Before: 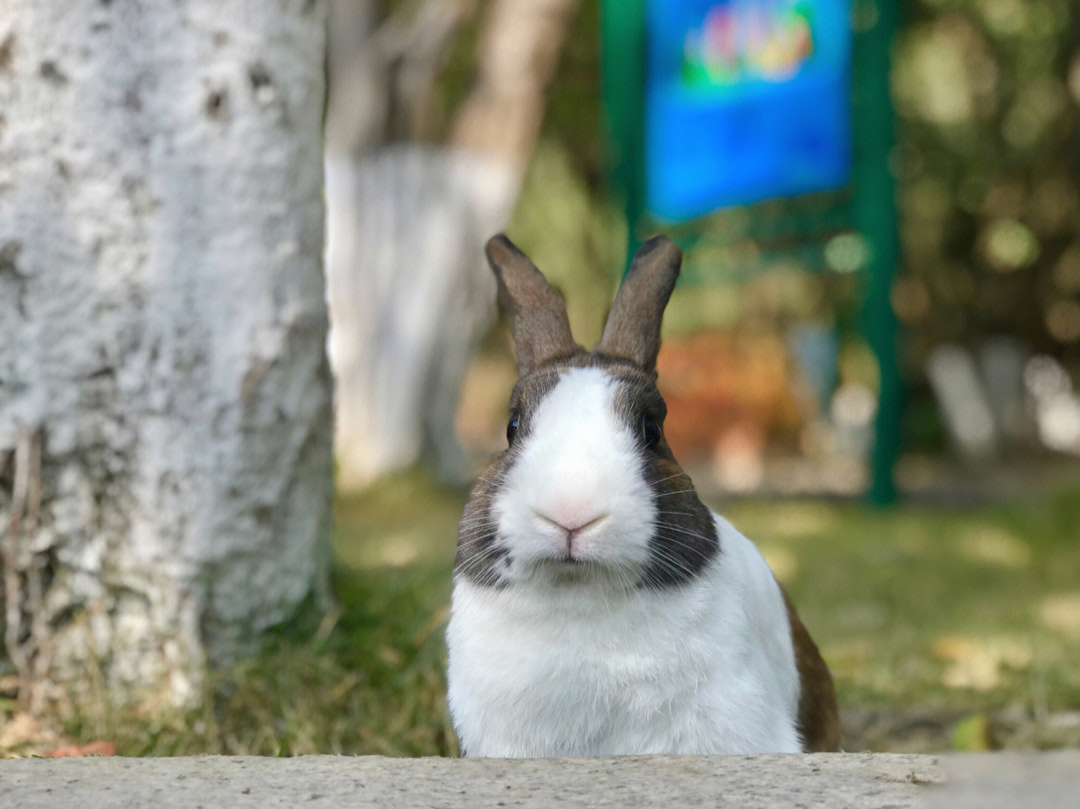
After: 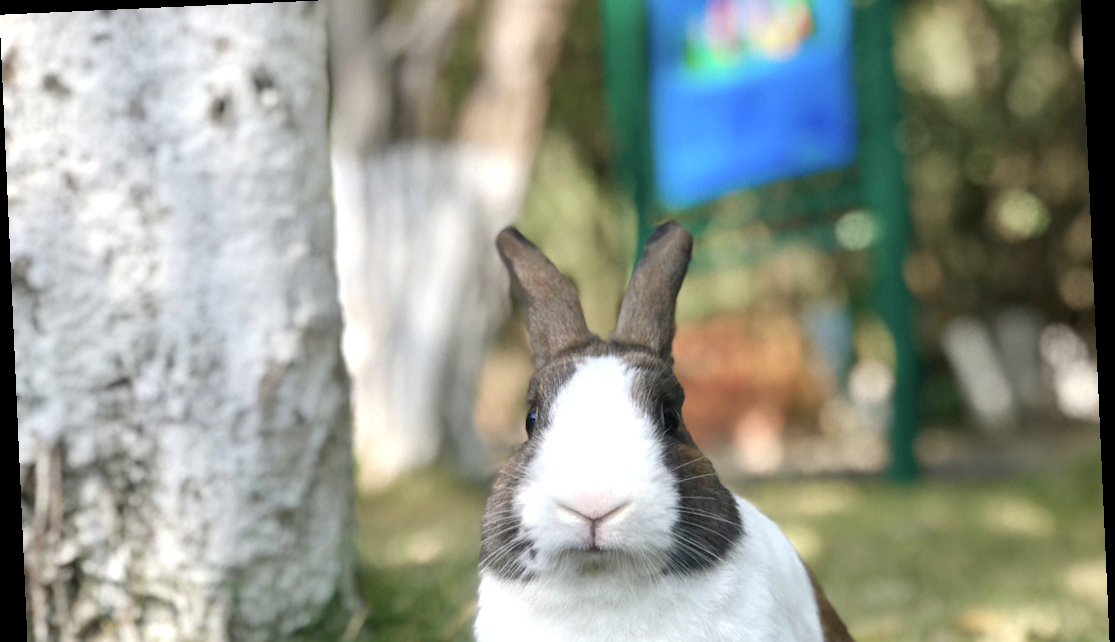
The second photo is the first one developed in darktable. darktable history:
exposure: black level correction 0.001, exposure 0.5 EV, compensate exposure bias true, compensate highlight preservation false
rotate and perspective: rotation -2.56°, automatic cropping off
crop: top 3.857%, bottom 21.132%
color balance: input saturation 80.07%
